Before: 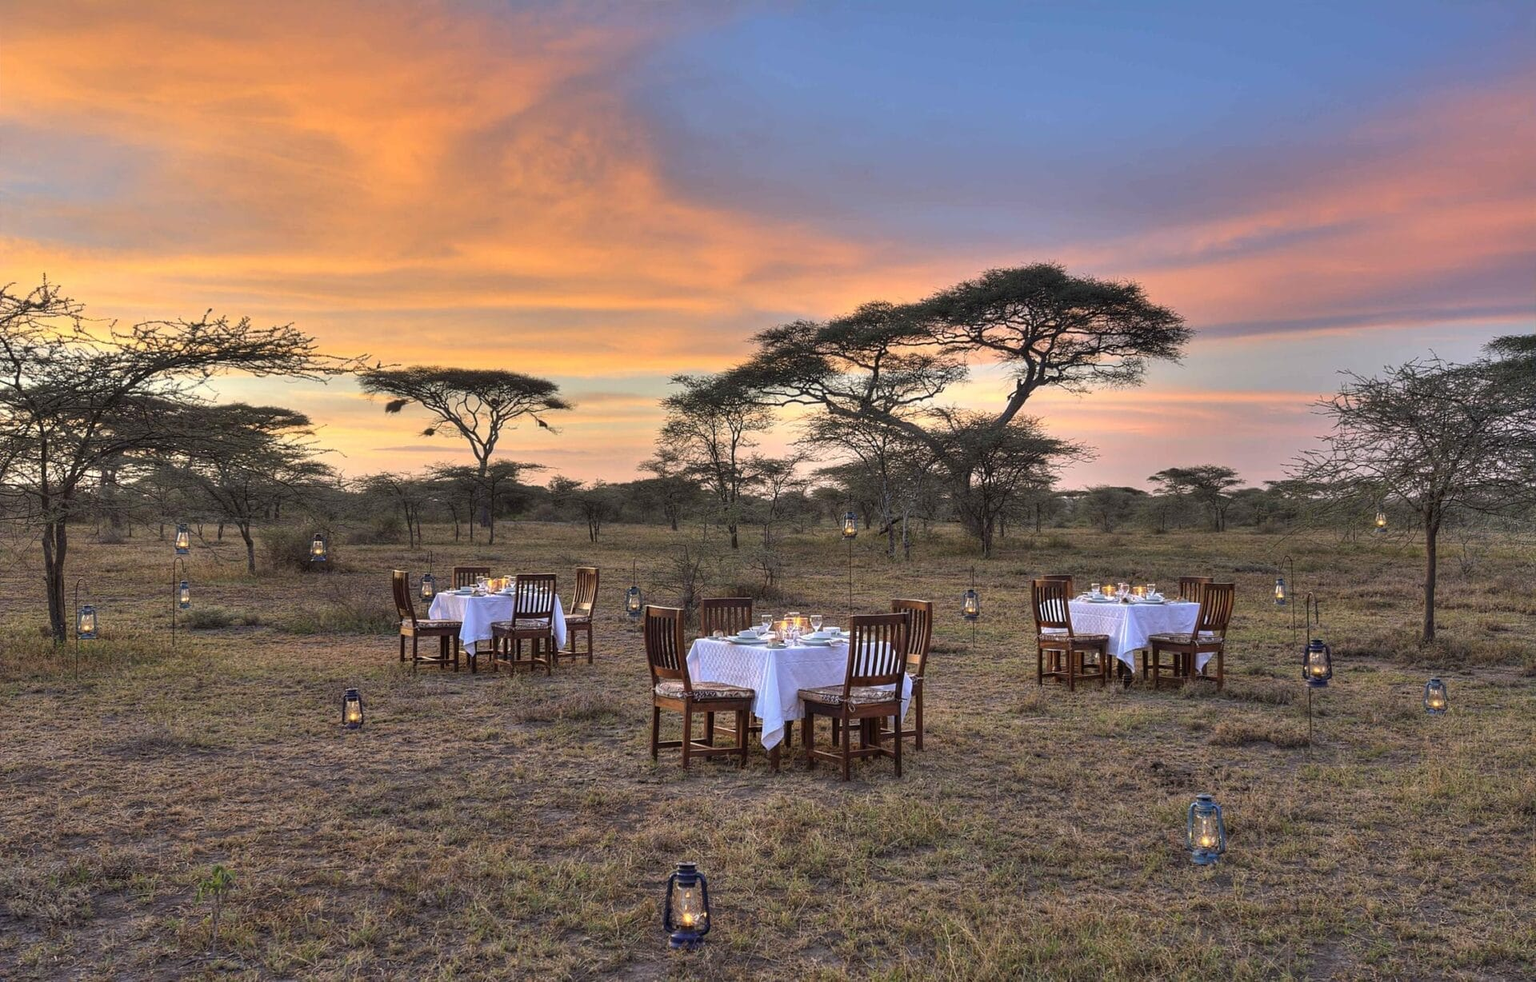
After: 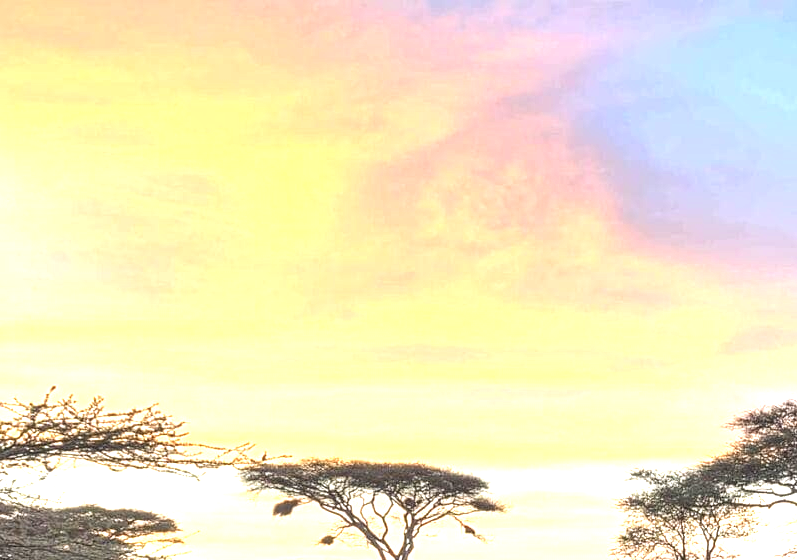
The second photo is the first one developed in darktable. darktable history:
crop and rotate: left 10.898%, top 0.103%, right 47.552%, bottom 54.227%
exposure: black level correction 0, exposure 1.523 EV, compensate highlight preservation false
levels: levels [0.016, 0.492, 0.969]
local contrast: on, module defaults
